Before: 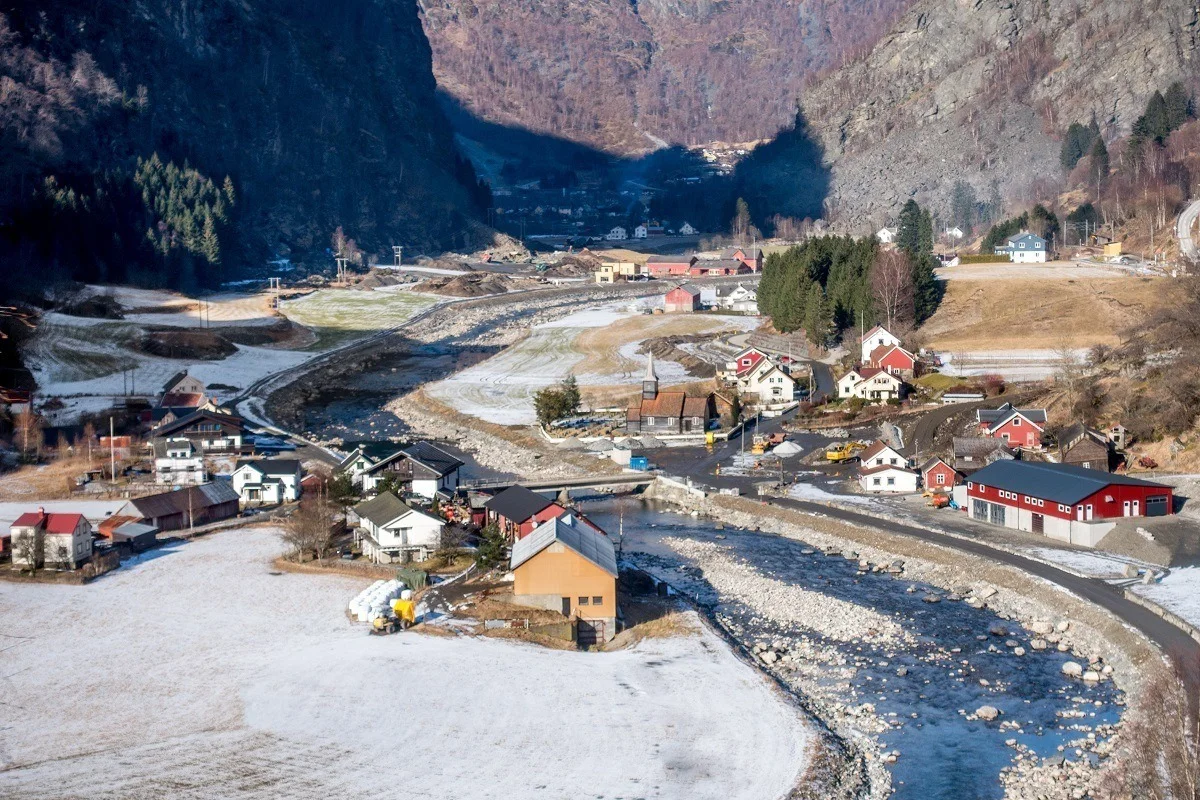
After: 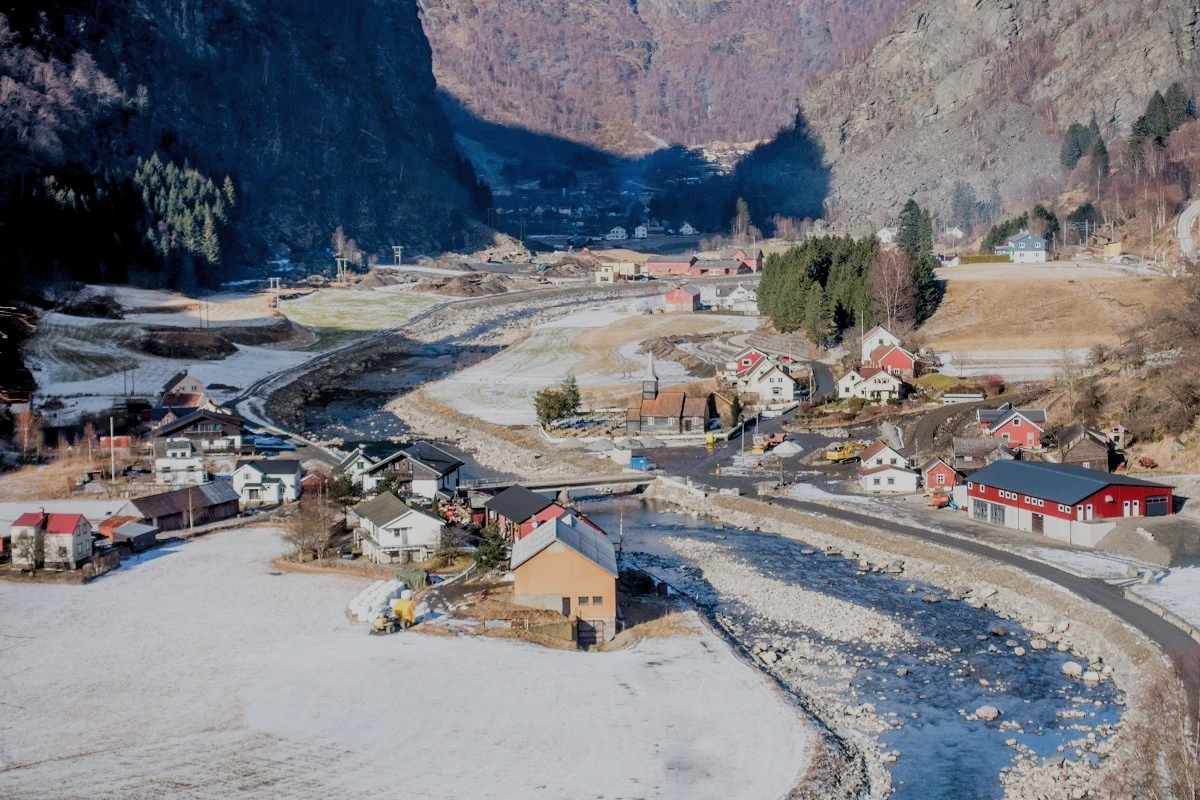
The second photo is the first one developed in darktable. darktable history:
levels: levels [0.018, 0.493, 1]
filmic rgb: black relative exposure -16 EV, white relative exposure 6.09 EV, hardness 5.21, preserve chrominance RGB euclidean norm (legacy), color science v4 (2020)
